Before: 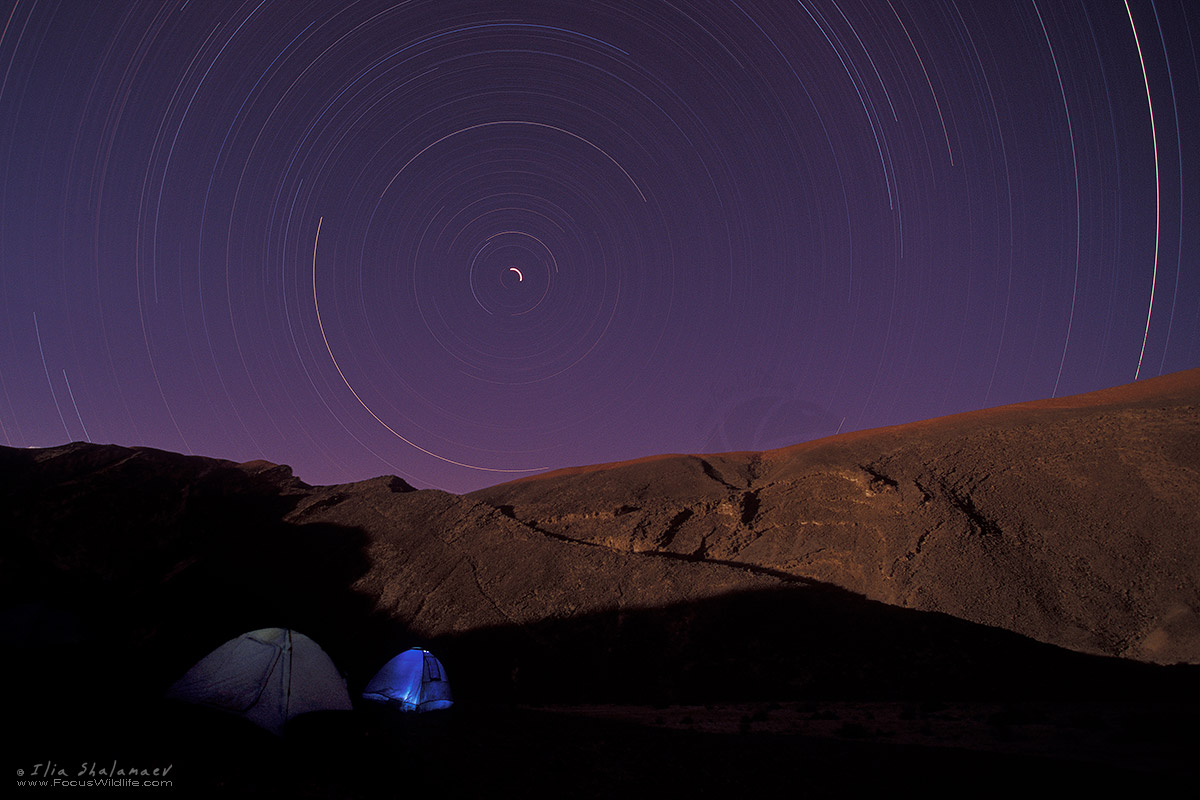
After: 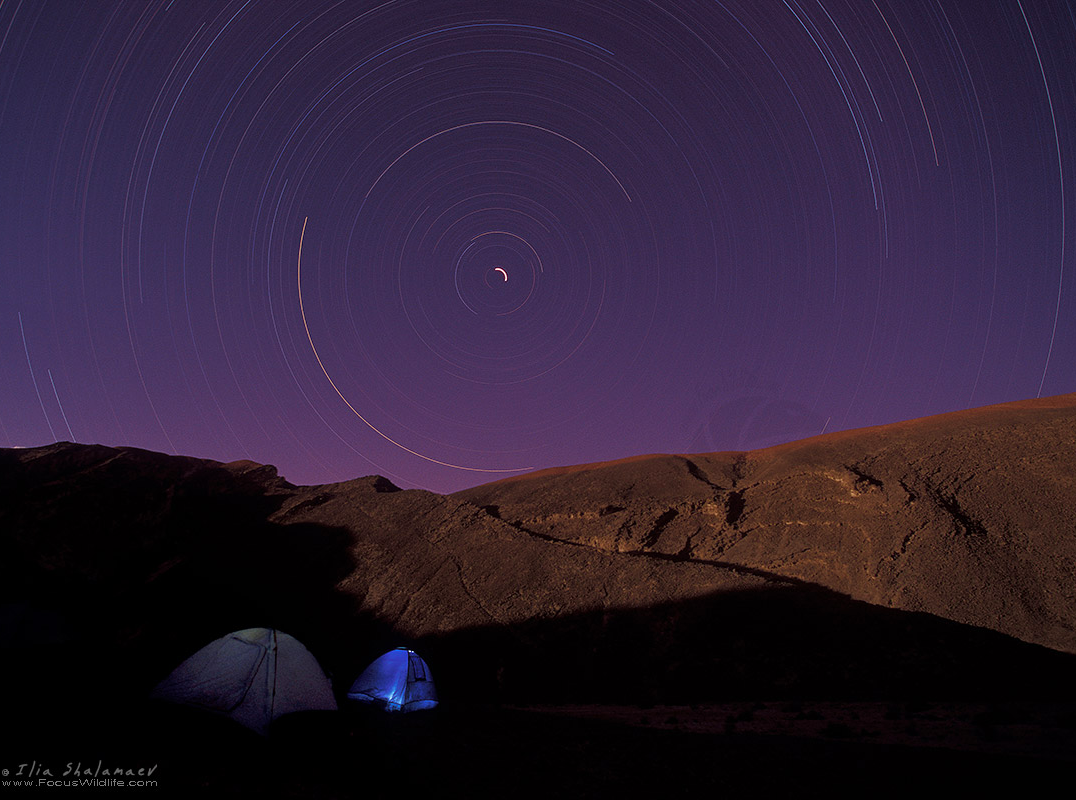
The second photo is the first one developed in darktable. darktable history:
velvia: on, module defaults
crop and rotate: left 1.298%, right 8.998%
tone equalizer: mask exposure compensation -0.487 EV
